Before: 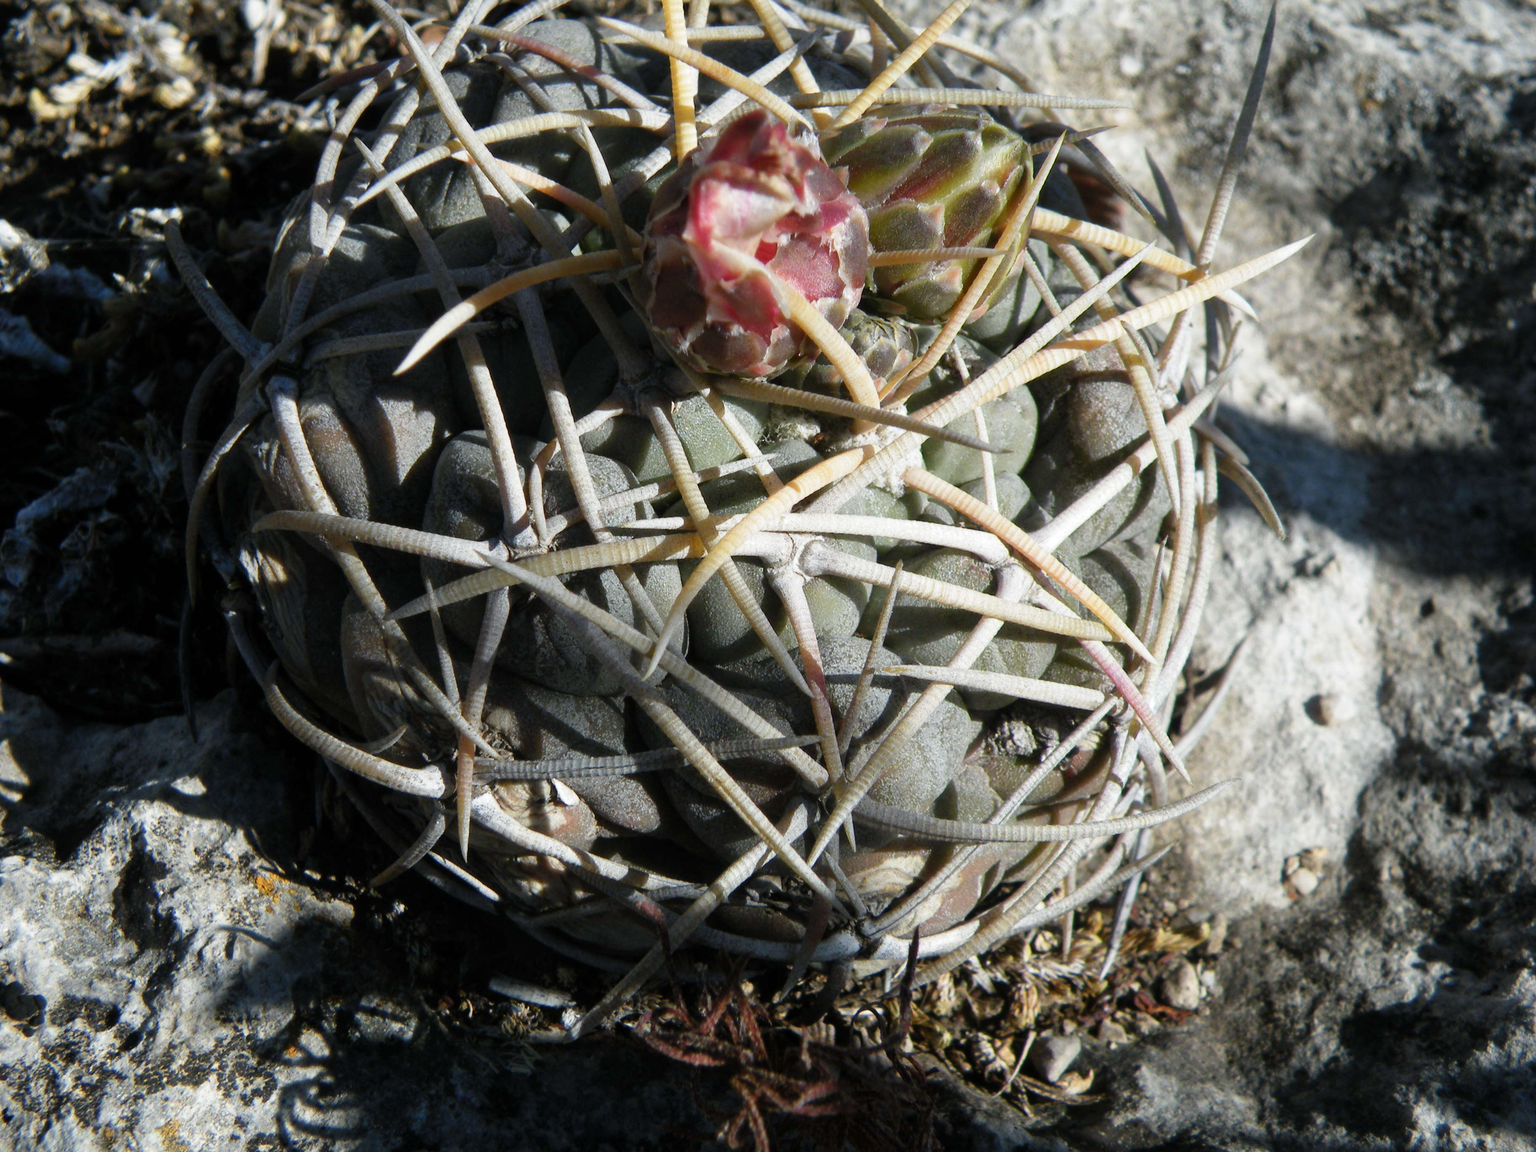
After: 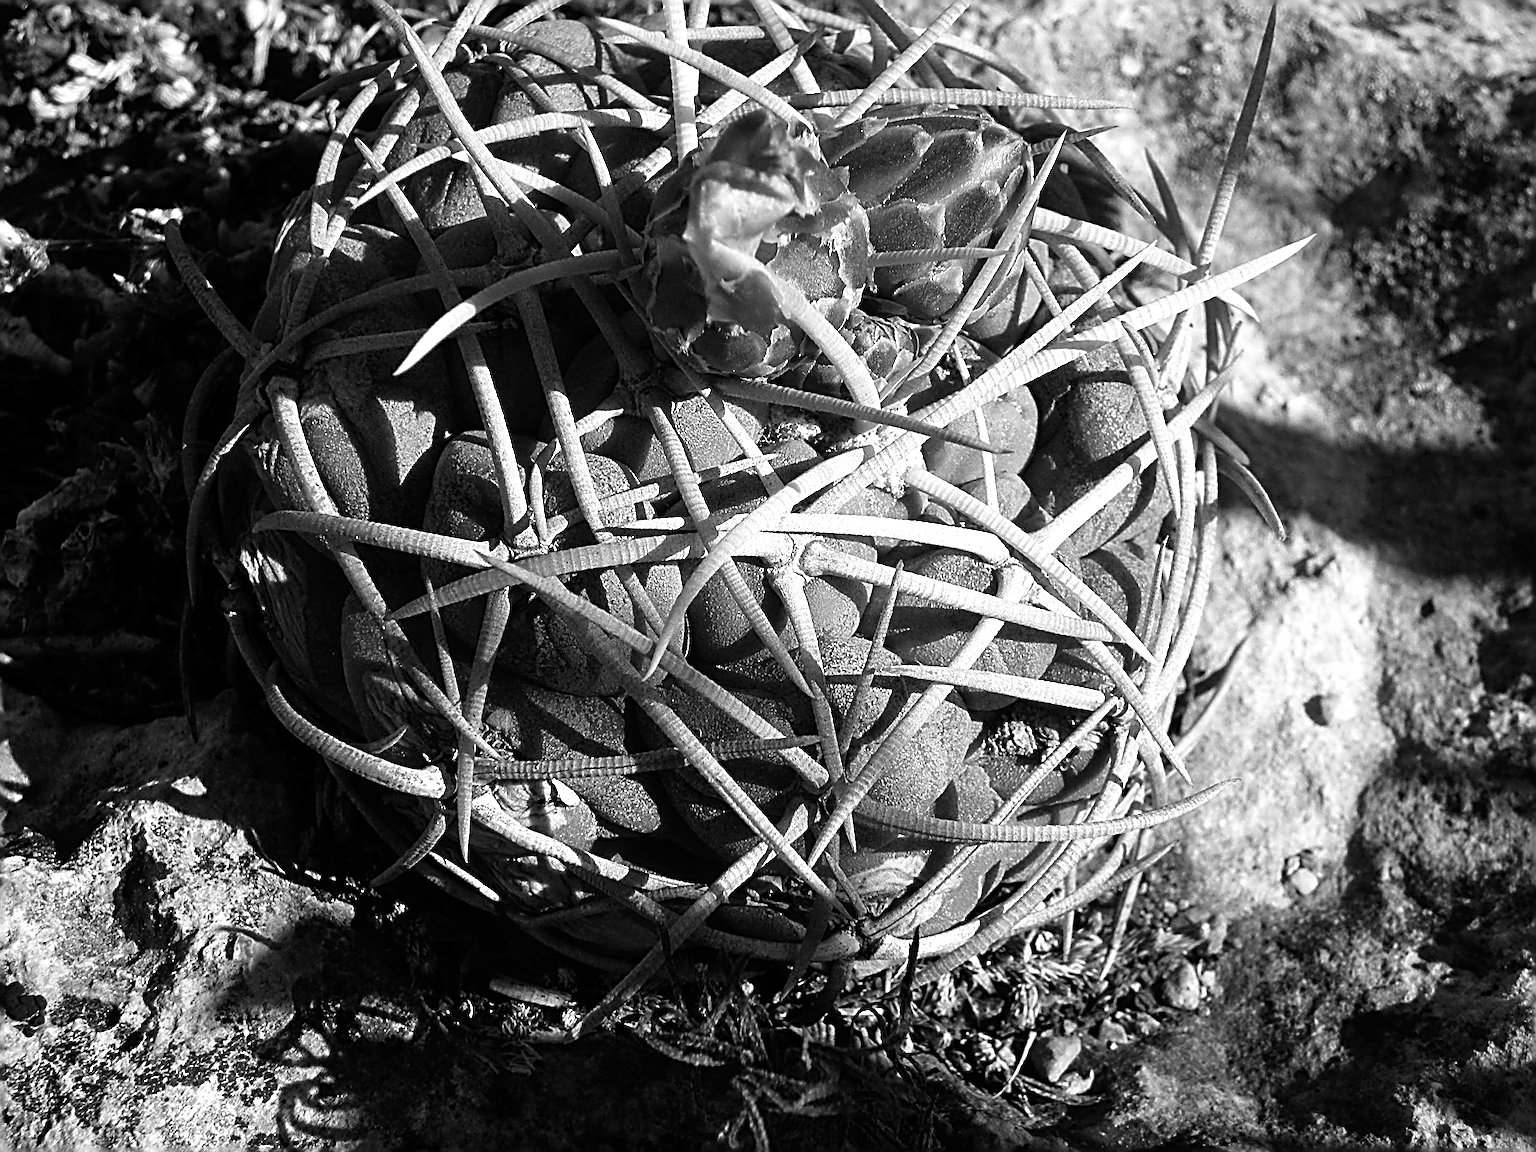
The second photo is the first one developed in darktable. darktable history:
sharpen: radius 4.001, amount 2
monochrome: on, module defaults
color balance: contrast 10%
